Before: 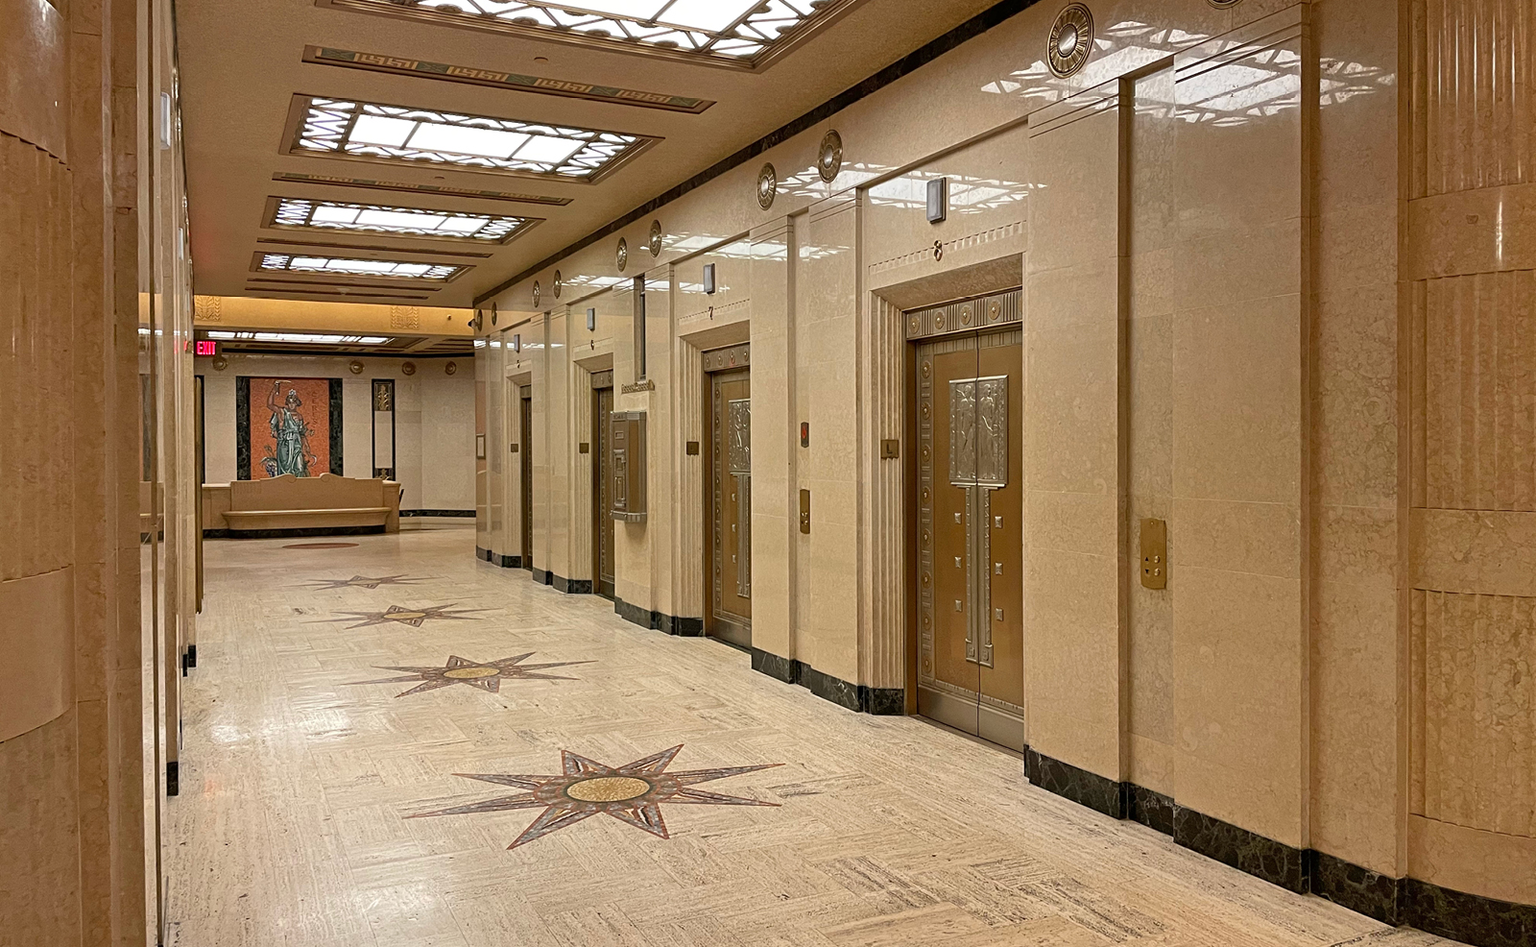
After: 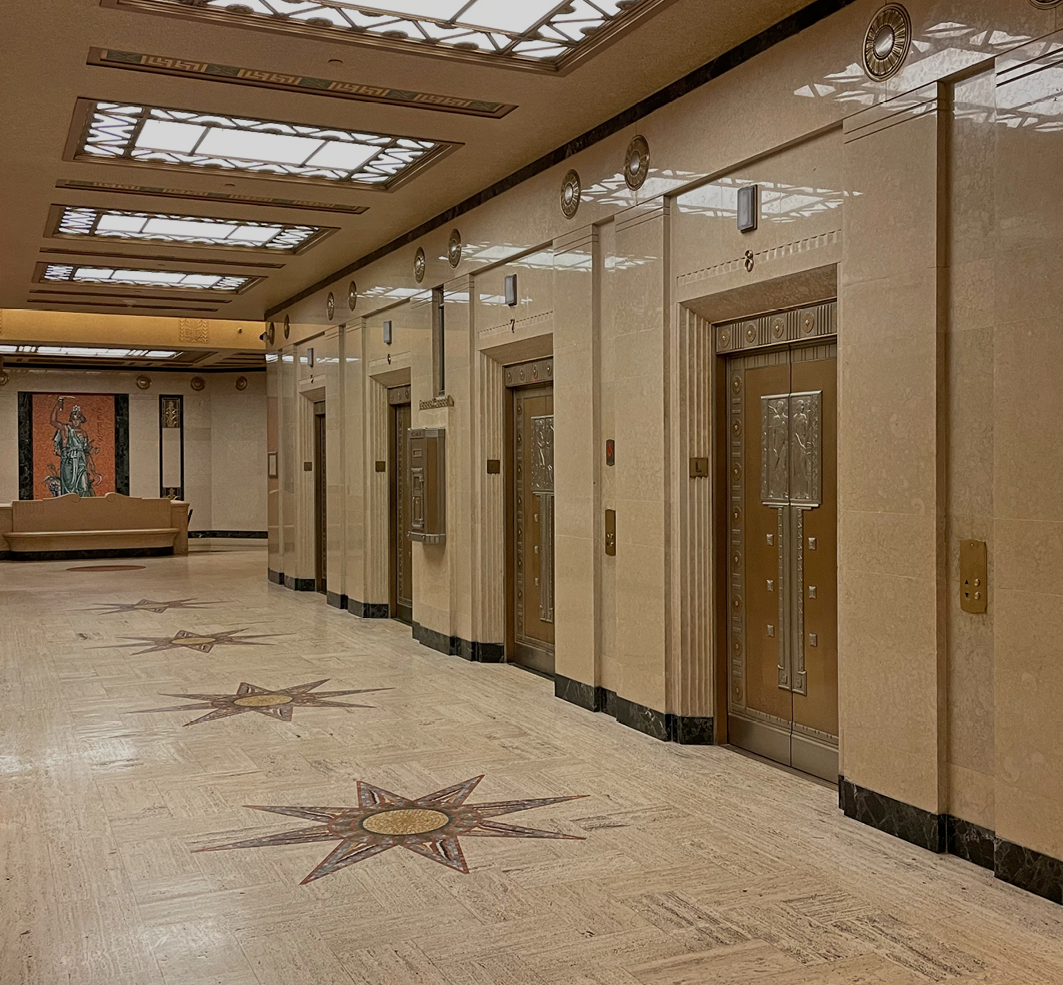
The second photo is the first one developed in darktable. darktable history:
crop and rotate: left 14.293%, right 19.217%
exposure: exposure -0.592 EV, compensate highlight preservation false
contrast brightness saturation: saturation -0.03
